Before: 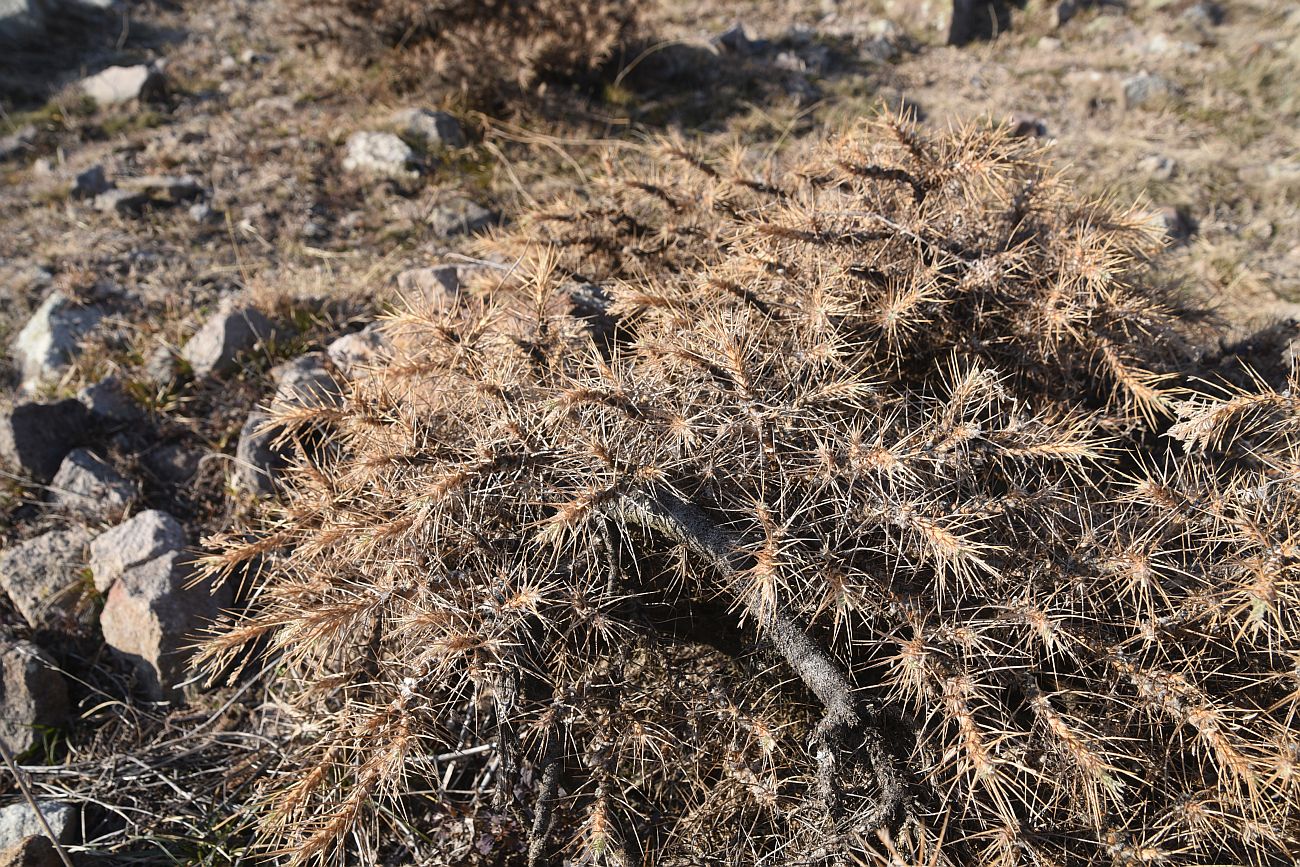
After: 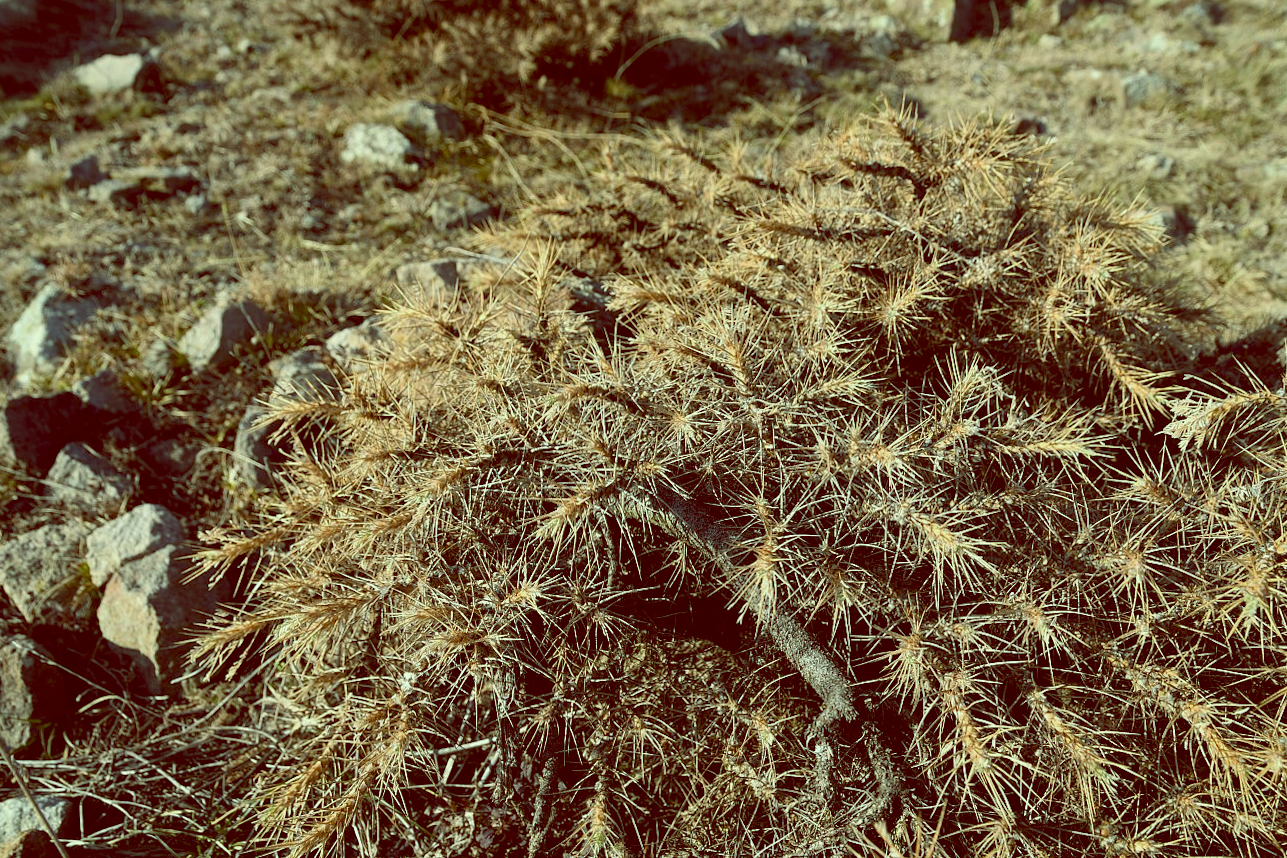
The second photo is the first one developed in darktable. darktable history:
shadows and highlights: radius 331.84, shadows 53.55, highlights -100, compress 94.63%, highlights color adjustment 73.23%, soften with gaussian
rotate and perspective: rotation 0.174°, lens shift (vertical) 0.013, lens shift (horizontal) 0.019, shear 0.001, automatic cropping original format, crop left 0.007, crop right 0.991, crop top 0.016, crop bottom 0.997
color balance: lift [1, 1.015, 0.987, 0.985], gamma [1, 0.959, 1.042, 0.958], gain [0.927, 0.938, 1.072, 0.928], contrast 1.5%
